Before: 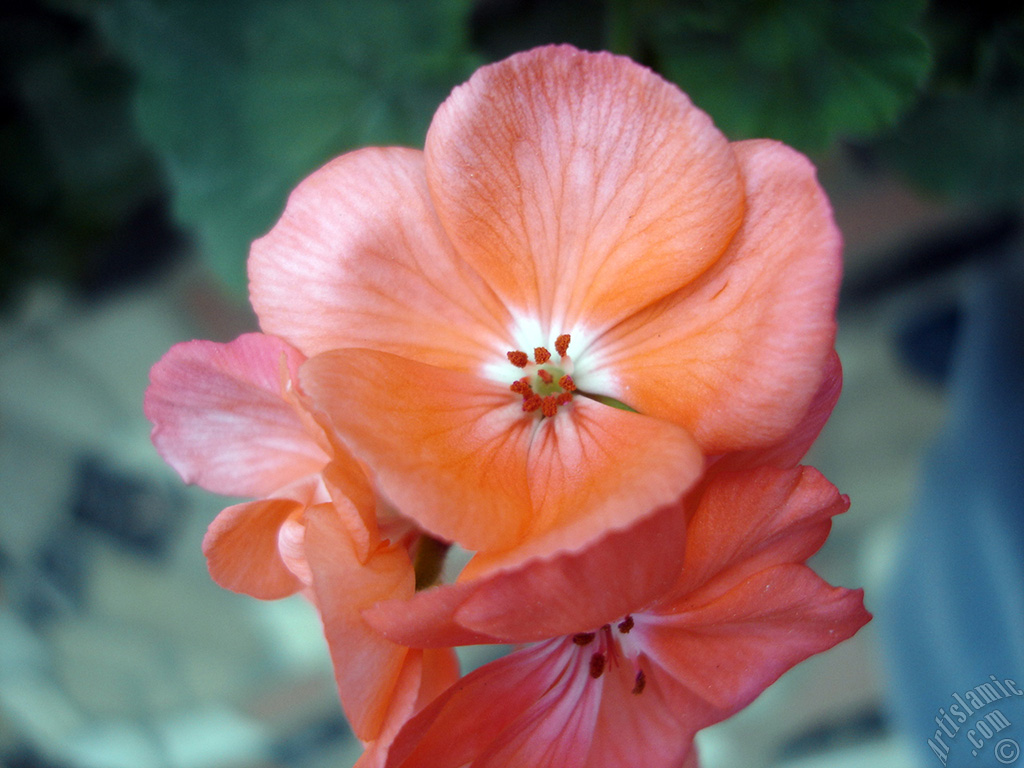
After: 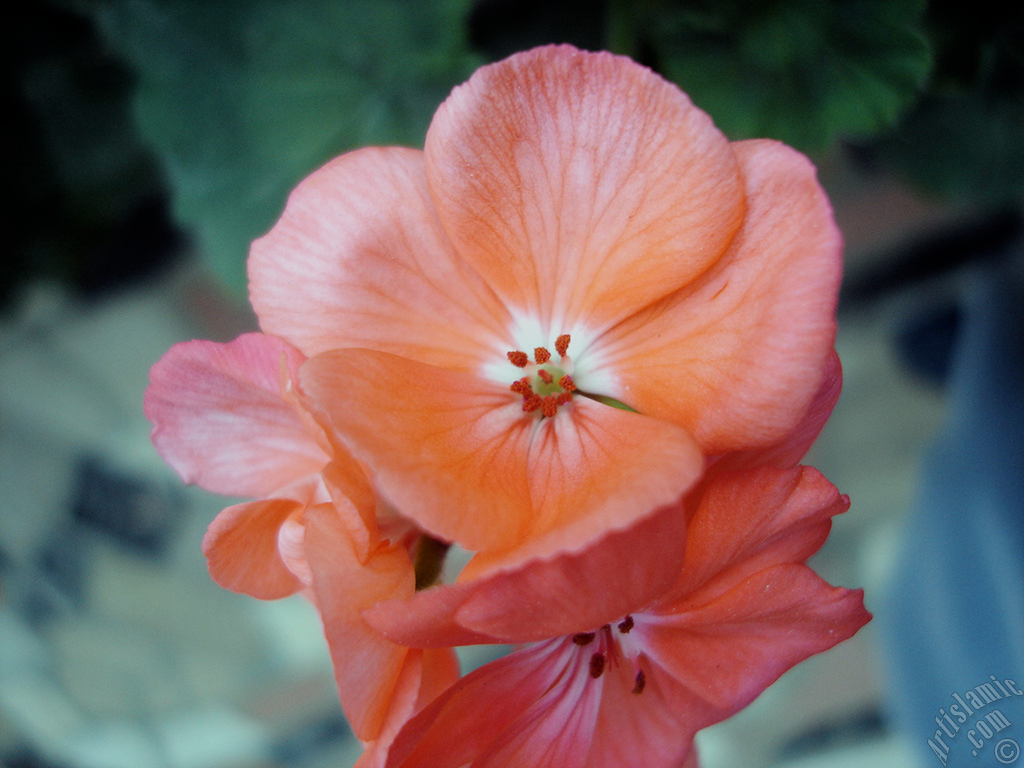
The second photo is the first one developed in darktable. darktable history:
filmic rgb: black relative exposure -8.03 EV, white relative exposure 3.94 EV, hardness 4.26
